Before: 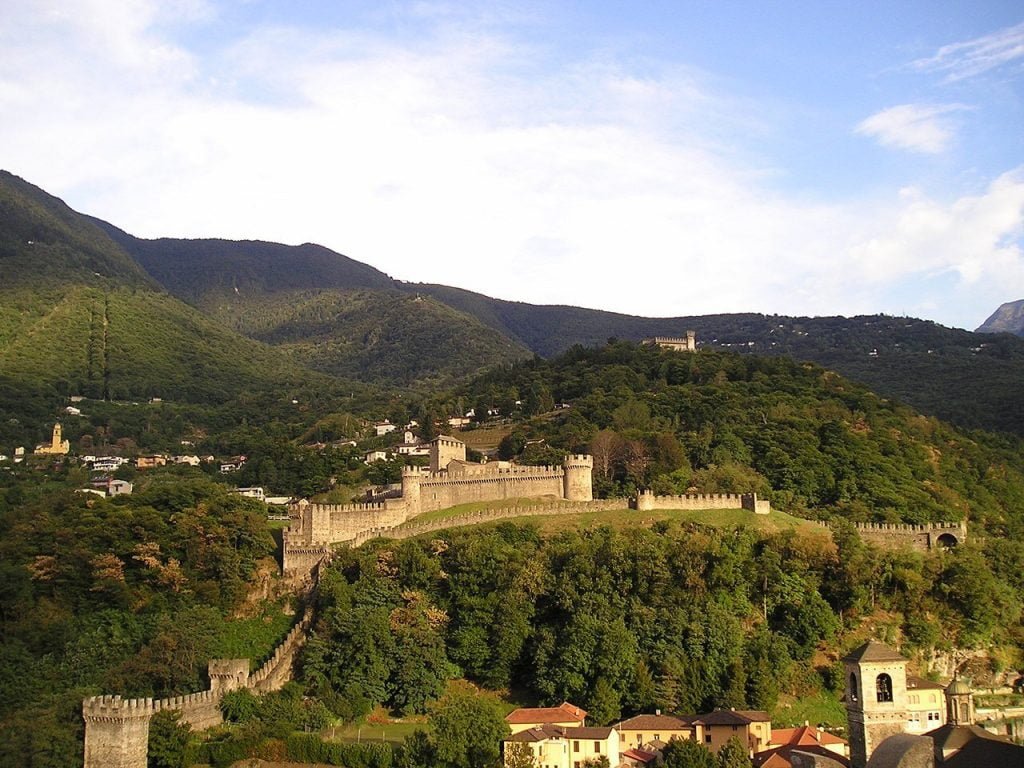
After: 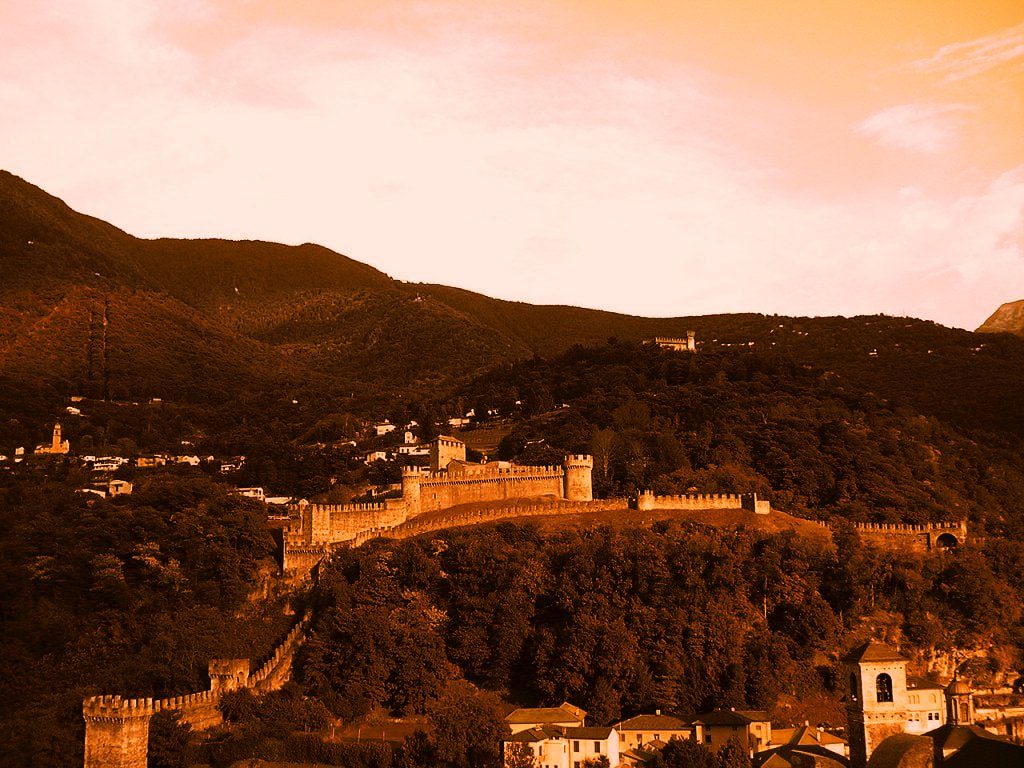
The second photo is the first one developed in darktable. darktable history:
tone curve: curves: ch0 [(0, 0) (0.003, 0.006) (0.011, 0.011) (0.025, 0.02) (0.044, 0.032) (0.069, 0.035) (0.1, 0.046) (0.136, 0.063) (0.177, 0.089) (0.224, 0.12) (0.277, 0.16) (0.335, 0.206) (0.399, 0.268) (0.468, 0.359) (0.543, 0.466) (0.623, 0.582) (0.709, 0.722) (0.801, 0.808) (0.898, 0.886) (1, 1)], preserve colors none
color look up table: target L [85.8, 77.1, 84.02, 62.59, 68.27, 60.52, 63.15, 45.32, 37.57, 32.49, 201.87, 69.6, 74.11, 69.03, 71.19, 61.2, 58.84, 51.26, 56.96, 57.02, 45.26, 25.36, 17.83, 2.01, 95.84, 82.44, 83.06, 74.14, 72.74, 67.37, 48.89, 53.08, 71.81, 38.17, 31.94, 42, 64.27, 42.15, 42.05, 15.28, 81.99, 74.24, 72.87, 70.08, 59.37, 76.42, 54.96, 66.26, 6.898], target a [19.92, 29.92, 23.11, 49.68, 32.97, 46.09, 31.49, 27.05, 22.49, 27.36, 0, 37.88, 33.88, 38.22, 34.43, 19.47, 21.96, 27.12, 20.36, 18.1, 19.93, 13.5, 15.67, 2.566, 18.34, 25.24, 23.21, 32.56, 31.7, 29.75, 19.14, 16.4, 33.93, 12.98, 20.81, 15.53, 23.74, 15.96, 17.09, 16.51, 23.06, 33.11, 32.97, 34.26, 25.94, 28.45, 18.41, 31.54, 20.52], target b [28.91, 38.42, 31.3, 56.07, 52.2, 55.33, 51.77, 50.1, 47.91, 49, -0.001, 53.97, 42.67, 54.68, 53.94, 40.85, 48.97, 50.14, 49.38, 48.87, 48.42, 39.37, 29.08, 3.235, 13.59, 30.86, 33.9, 53.16, 55.4, 52.37, 48.33, 49.14, 54.67, 47.27, 47.85, 48.35, 50.23, 48.5, 48.59, 25.18, 35.44, 47.02, 34.86, 53.66, 49.86, 57.56, 34.02, 52.63, 11.36], num patches 49
